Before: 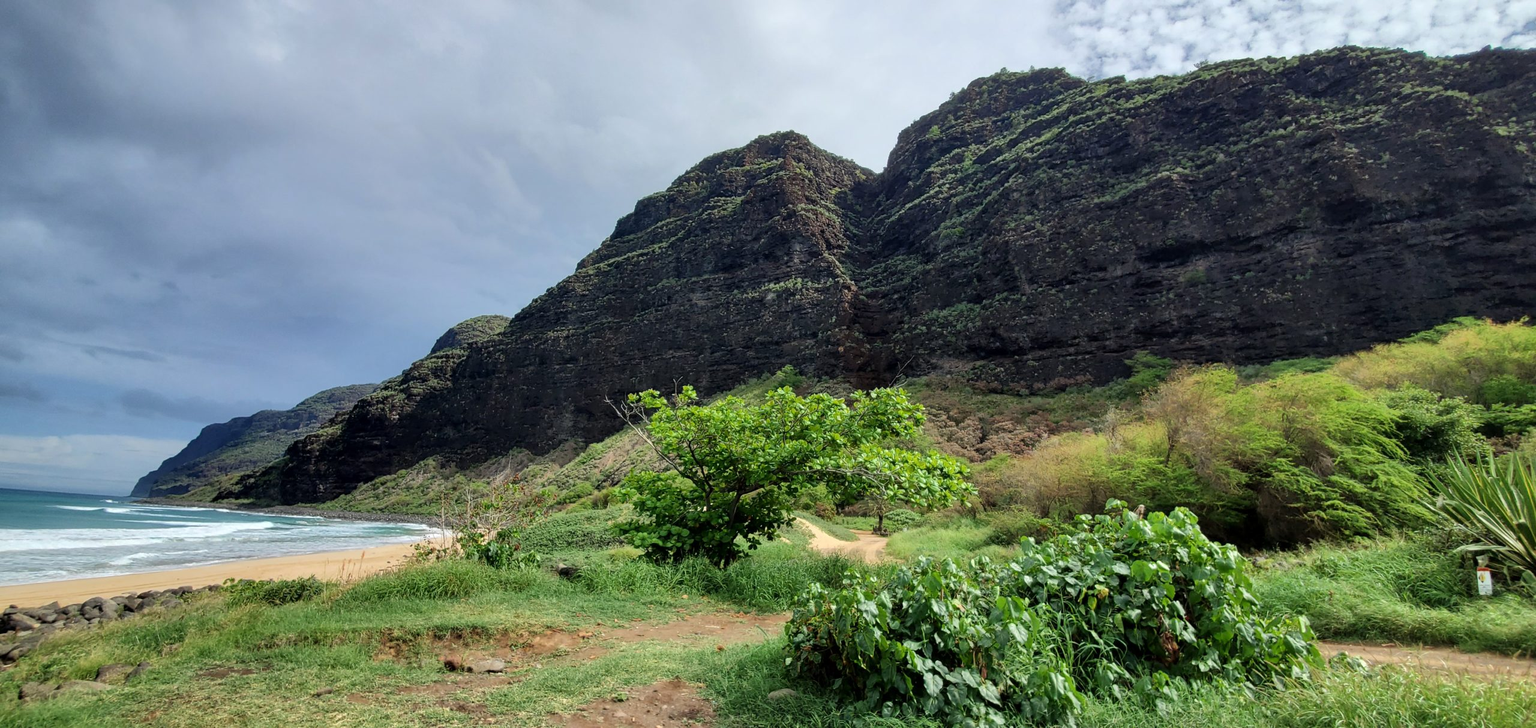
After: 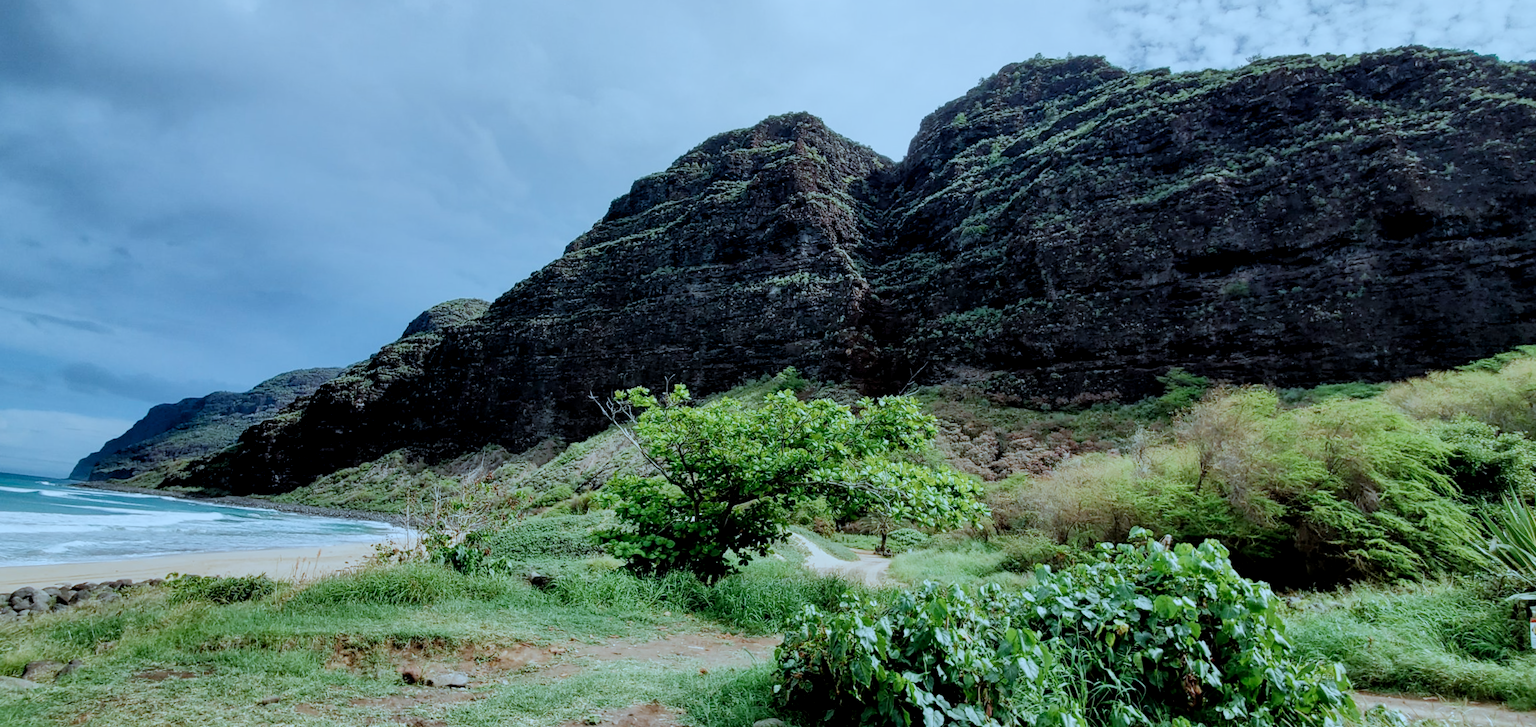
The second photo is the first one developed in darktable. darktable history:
crop and rotate: angle -2.43°
local contrast: highlights 100%, shadows 100%, detail 120%, midtone range 0.2
color correction: highlights a* -8.86, highlights b* -23.57
filmic rgb: black relative exposure -7.65 EV, white relative exposure 4.56 EV, hardness 3.61, preserve chrominance no, color science v4 (2020), contrast in shadows soft, contrast in highlights soft
exposure: black level correction 0.002, exposure 0.149 EV, compensate highlight preservation false
